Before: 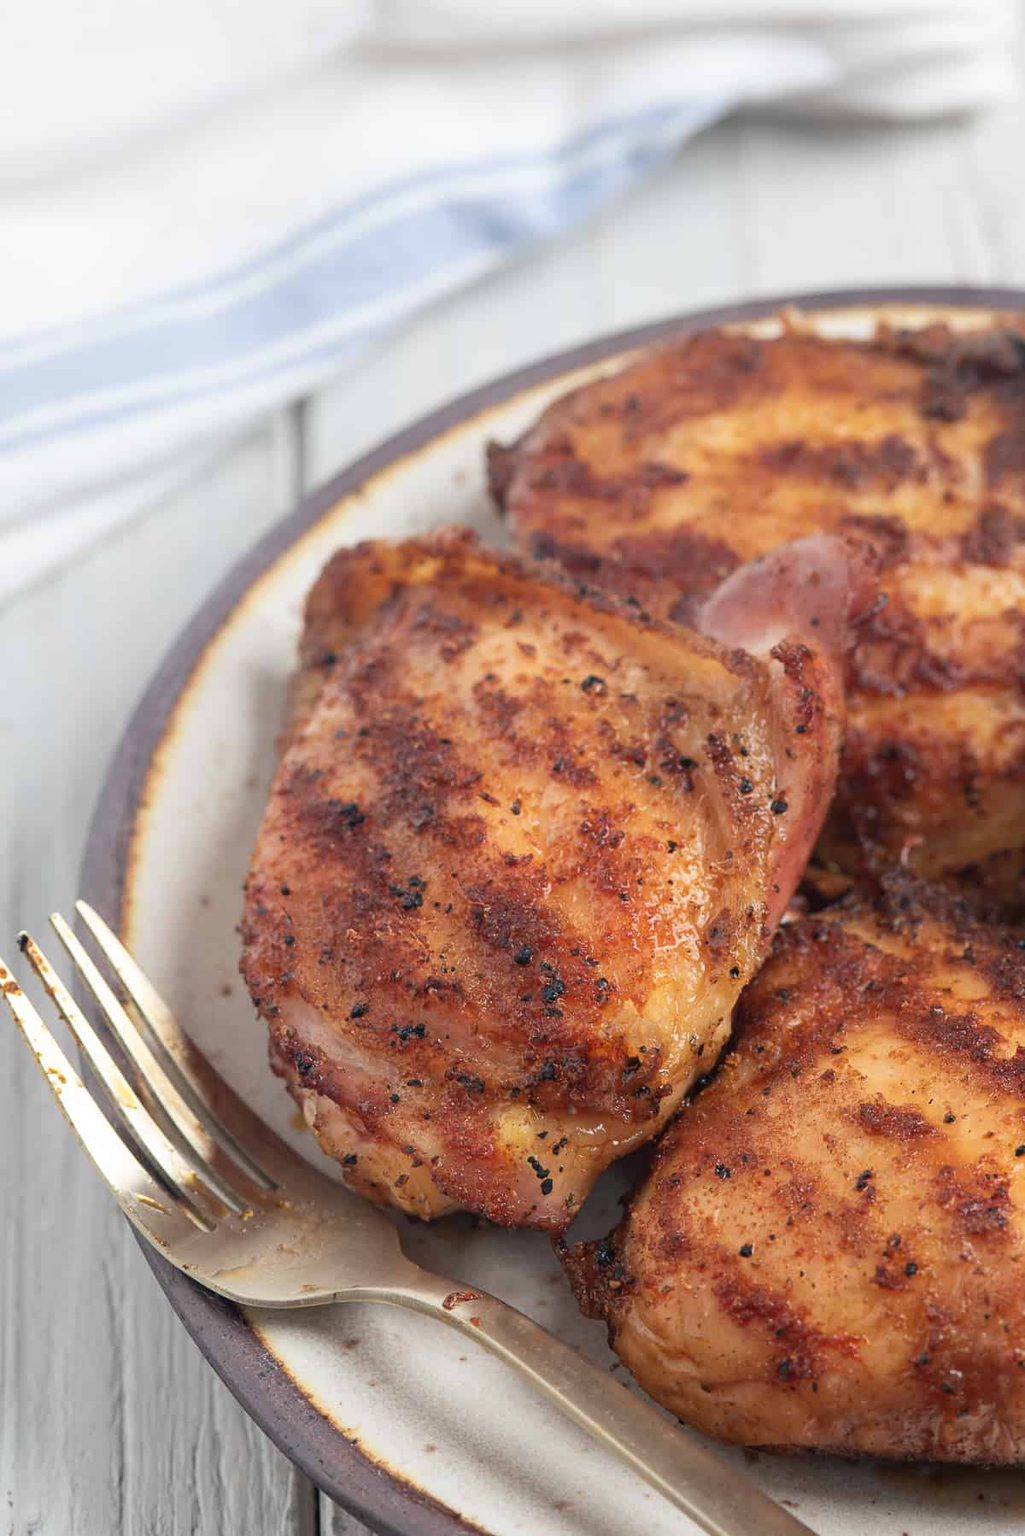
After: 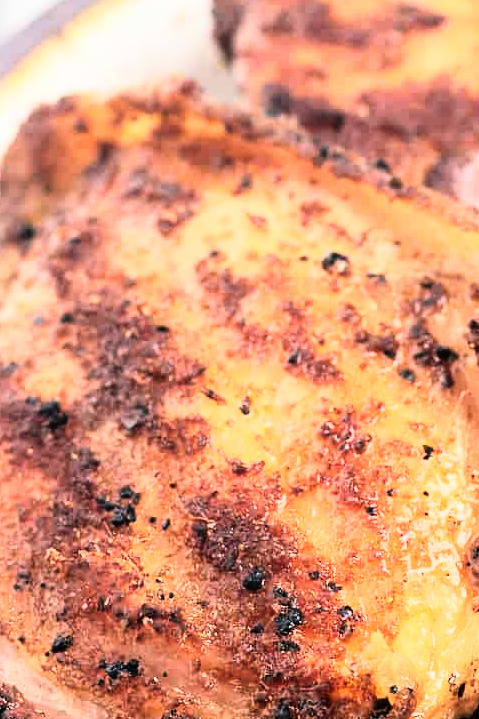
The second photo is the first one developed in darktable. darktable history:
exposure: exposure 0.014 EV, compensate highlight preservation false
crop: left 30%, top 30%, right 30%, bottom 30%
rgb curve: curves: ch0 [(0, 0) (0.21, 0.15) (0.24, 0.21) (0.5, 0.75) (0.75, 0.96) (0.89, 0.99) (1, 1)]; ch1 [(0, 0.02) (0.21, 0.13) (0.25, 0.2) (0.5, 0.67) (0.75, 0.9) (0.89, 0.97) (1, 1)]; ch2 [(0, 0.02) (0.21, 0.13) (0.25, 0.2) (0.5, 0.67) (0.75, 0.9) (0.89, 0.97) (1, 1)], compensate middle gray true
